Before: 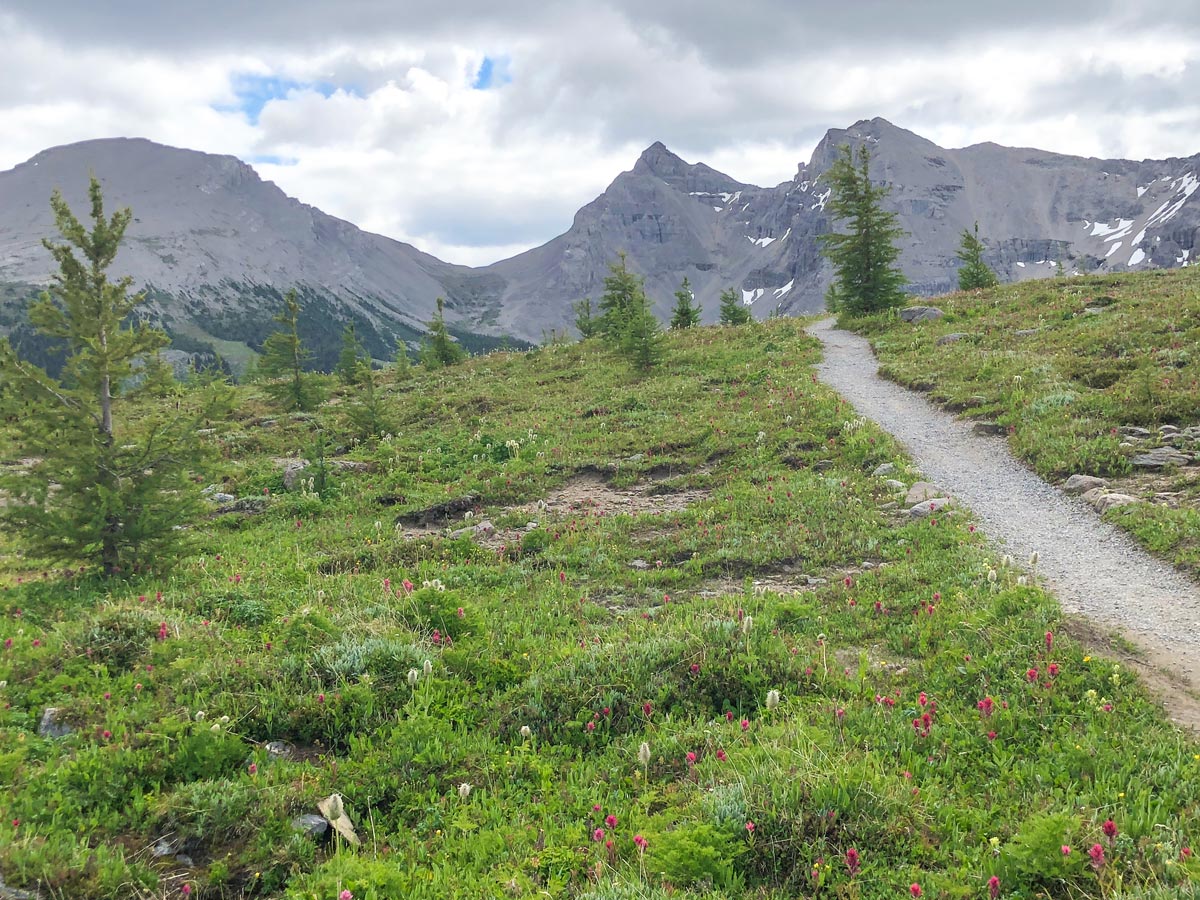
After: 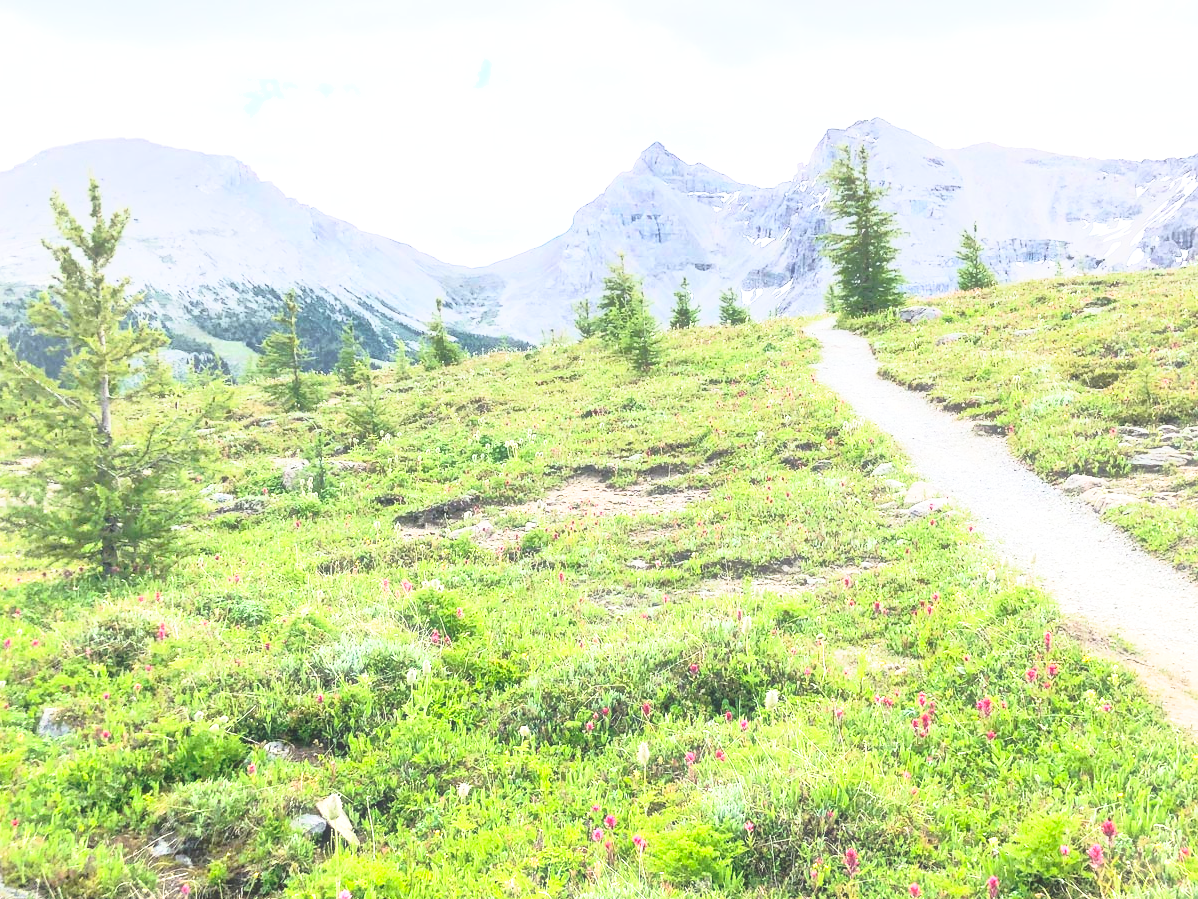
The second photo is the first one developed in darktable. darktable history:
crop and rotate: left 0.14%, bottom 0.005%
shadows and highlights: on, module defaults
tone curve: curves: ch0 [(0, 0.058) (0.198, 0.188) (0.512, 0.582) (0.625, 0.754) (0.81, 0.934) (1, 1)], color space Lab, independent channels, preserve colors none
base curve: curves: ch0 [(0, 0) (0.028, 0.03) (0.121, 0.232) (0.46, 0.748) (0.859, 0.968) (1, 1)], preserve colors none
haze removal: strength -0.101, compatibility mode true, adaptive false
exposure: black level correction 0, exposure 0.695 EV, compensate highlight preservation false
